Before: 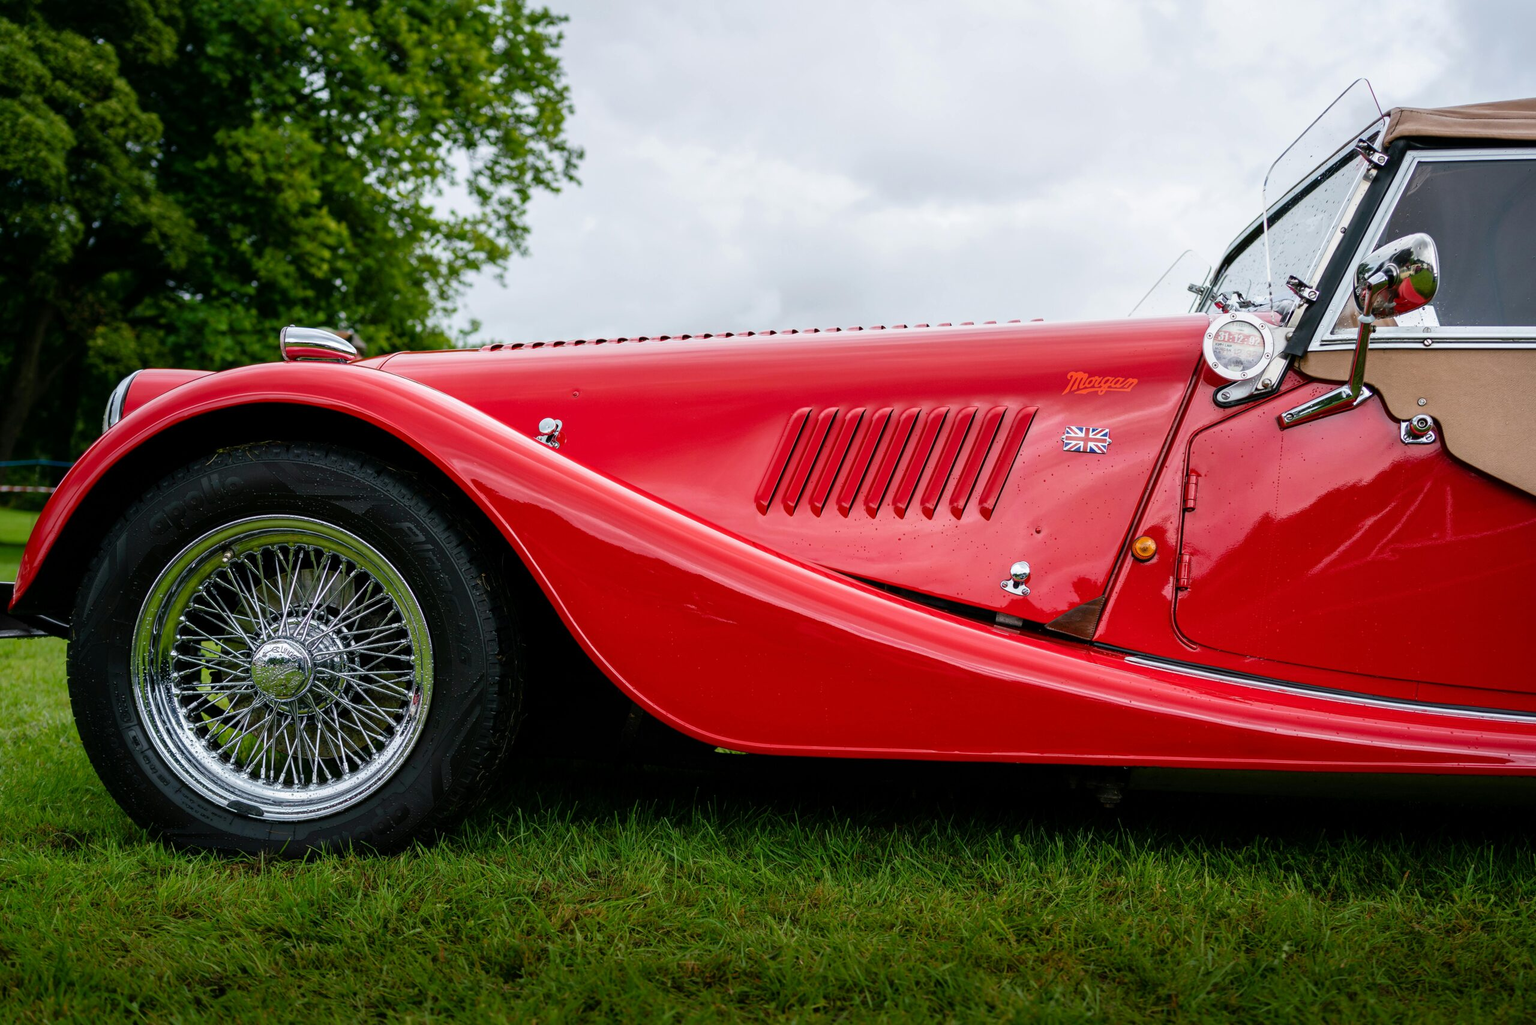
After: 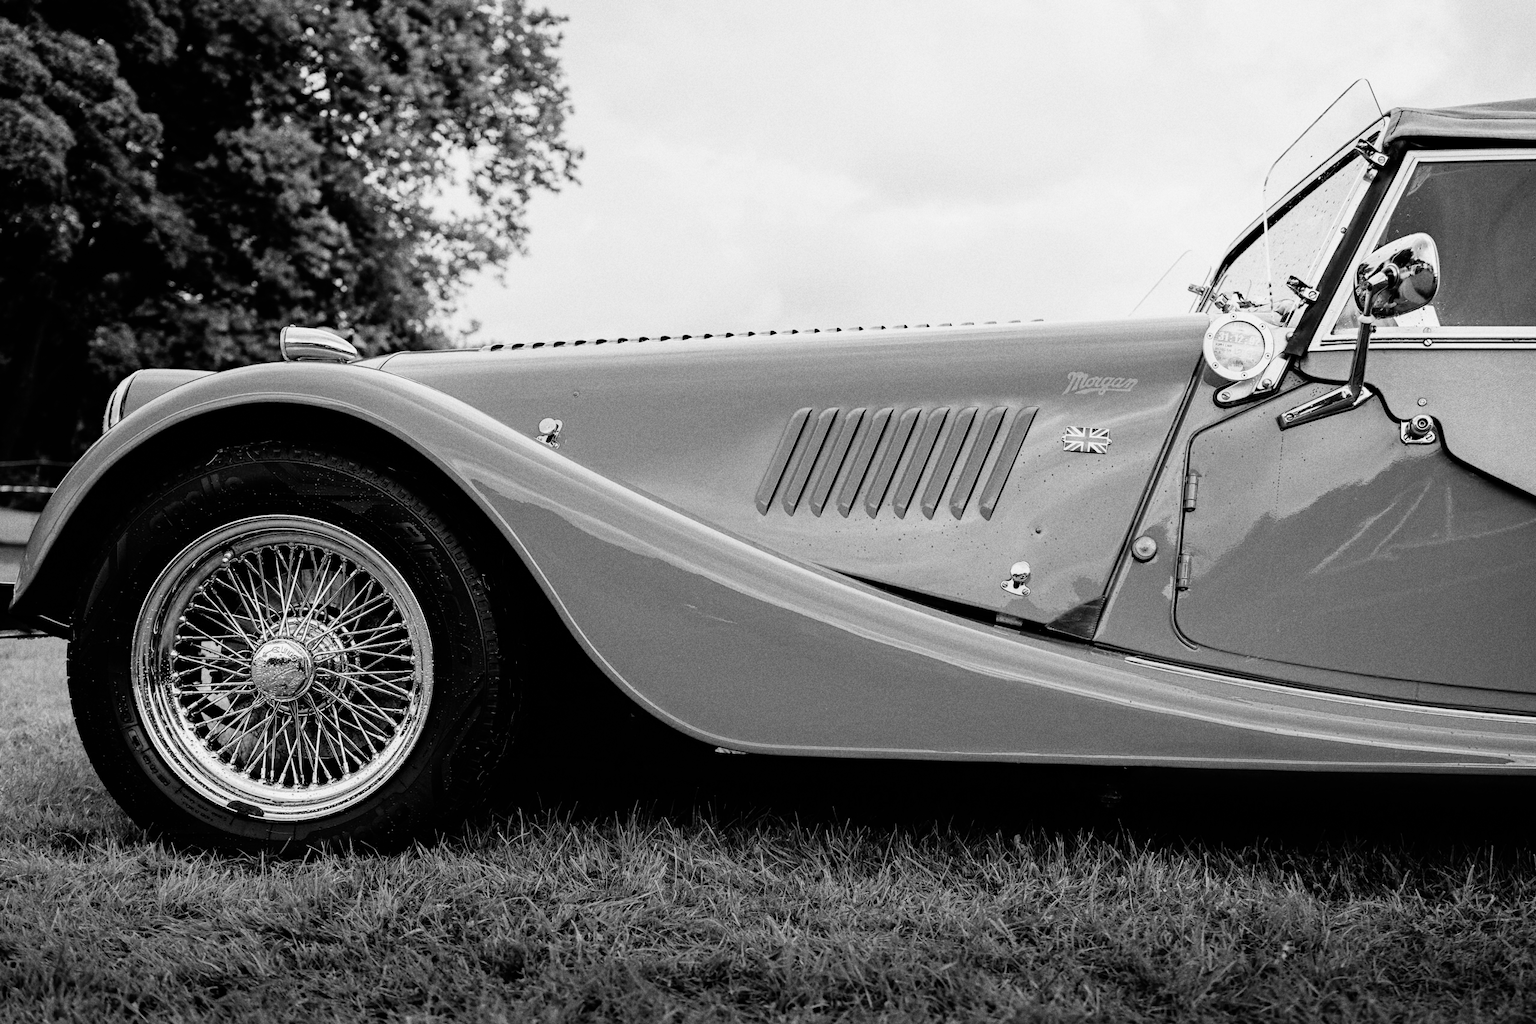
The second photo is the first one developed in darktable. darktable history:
white balance: red 1.123, blue 0.83
tone curve: curves: ch0 [(0, 0) (0.004, 0.001) (0.133, 0.112) (0.325, 0.362) (0.832, 0.893) (1, 1)], color space Lab, linked channels, preserve colors none
filmic rgb: middle gray luminance 29%, black relative exposure -10.3 EV, white relative exposure 5.5 EV, threshold 6 EV, target black luminance 0%, hardness 3.95, latitude 2.04%, contrast 1.132, highlights saturation mix 5%, shadows ↔ highlights balance 15.11%, add noise in highlights 0, preserve chrominance no, color science v3 (2019), use custom middle-gray values true, iterations of high-quality reconstruction 0, contrast in highlights soft, enable highlight reconstruction true
haze removal: strength 0.29, distance 0.25, compatibility mode true, adaptive false
exposure: black level correction -0.005, exposure 1 EV, compensate highlight preservation false
grain: coarseness 8.68 ISO, strength 31.94%
monochrome: on, module defaults
